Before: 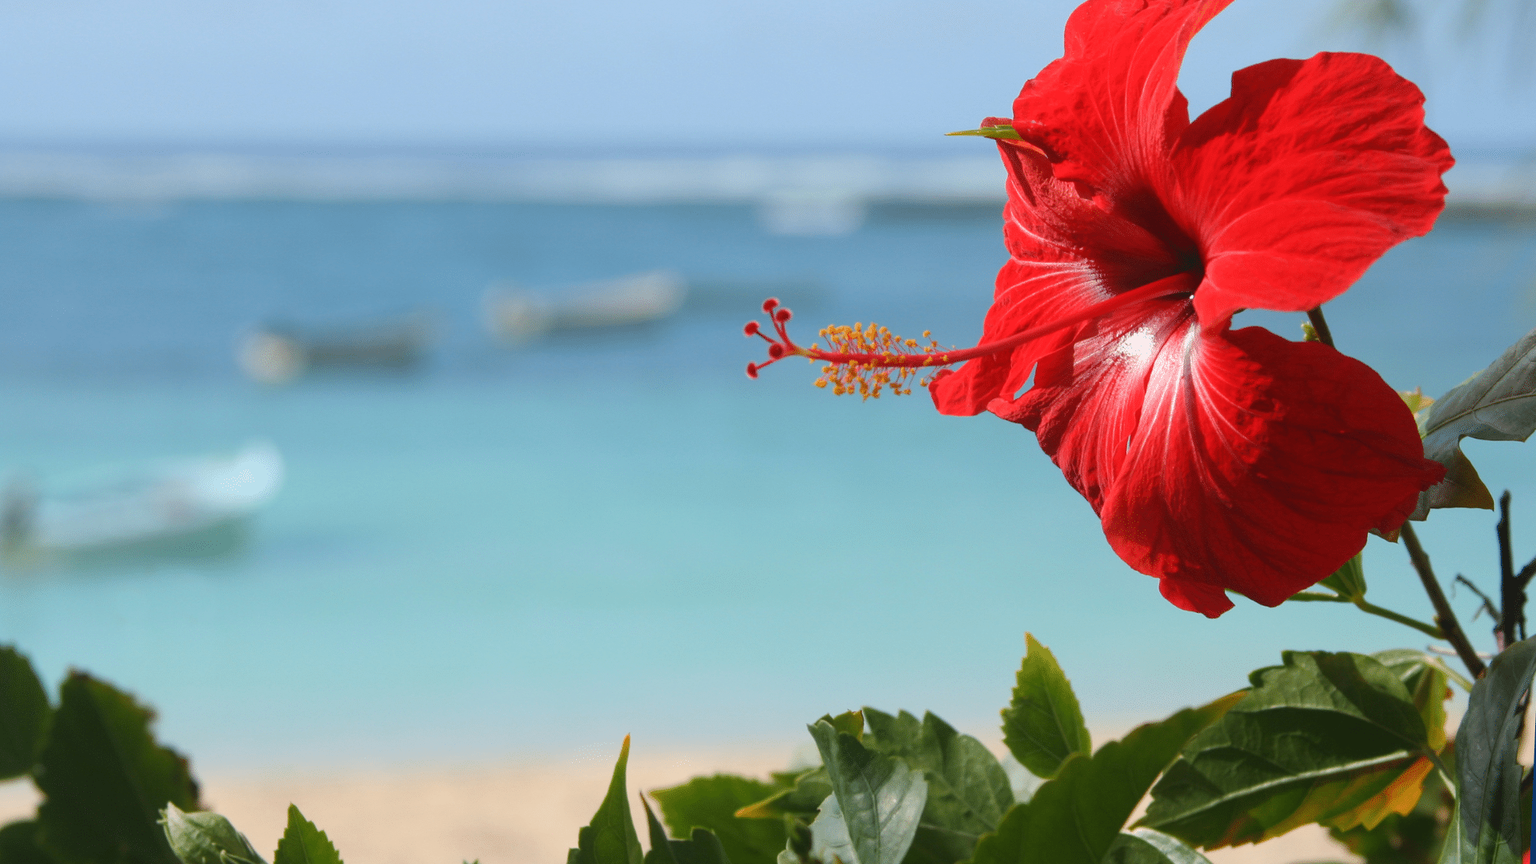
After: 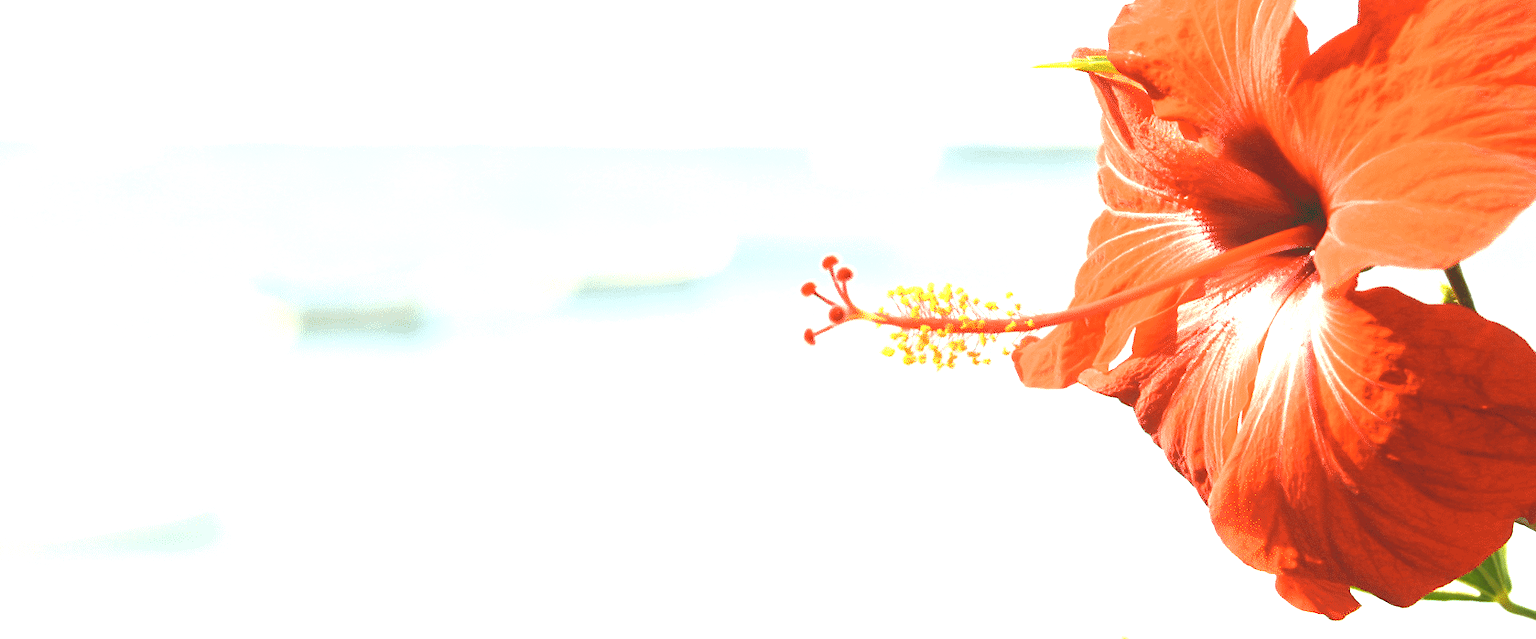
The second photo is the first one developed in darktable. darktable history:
levels: levels [0, 0.374, 0.749]
crop: left 2.957%, top 8.817%, right 9.619%, bottom 26.429%
contrast brightness saturation: contrast 0.377, brightness 0.53
color correction: highlights a* 1.3, highlights b* 17.22
